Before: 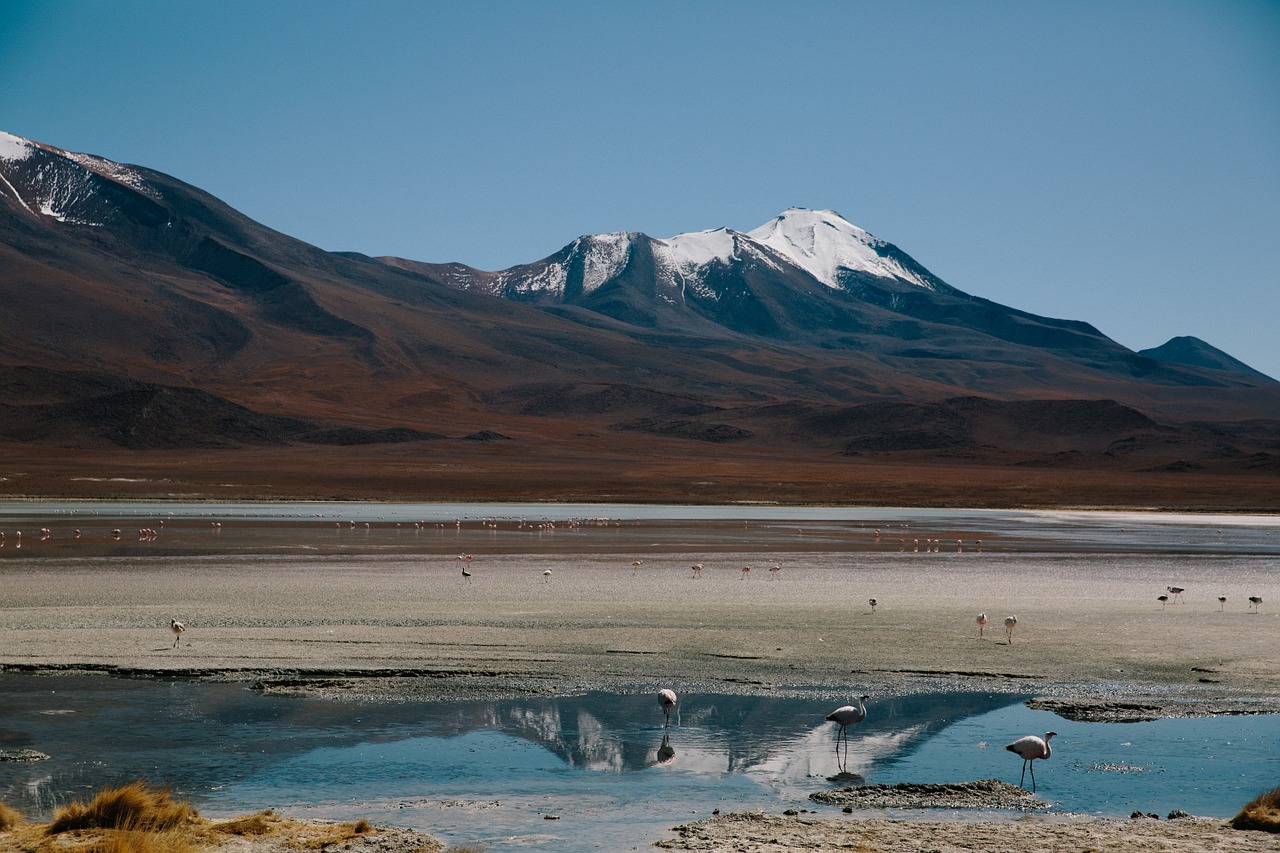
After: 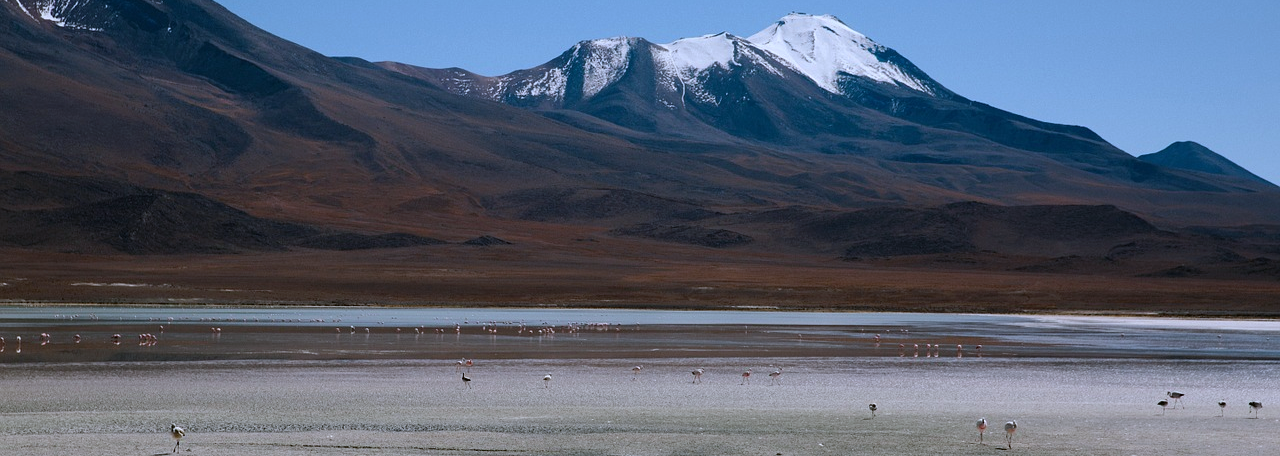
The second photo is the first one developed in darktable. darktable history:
exposure: exposure 0.02 EV
highlight reconstruction: method clip highlights, clipping threshold 0
white balance: red 0.948, green 1.02, blue 1.176
crop and rotate: top 23.043%, bottom 23.437%
